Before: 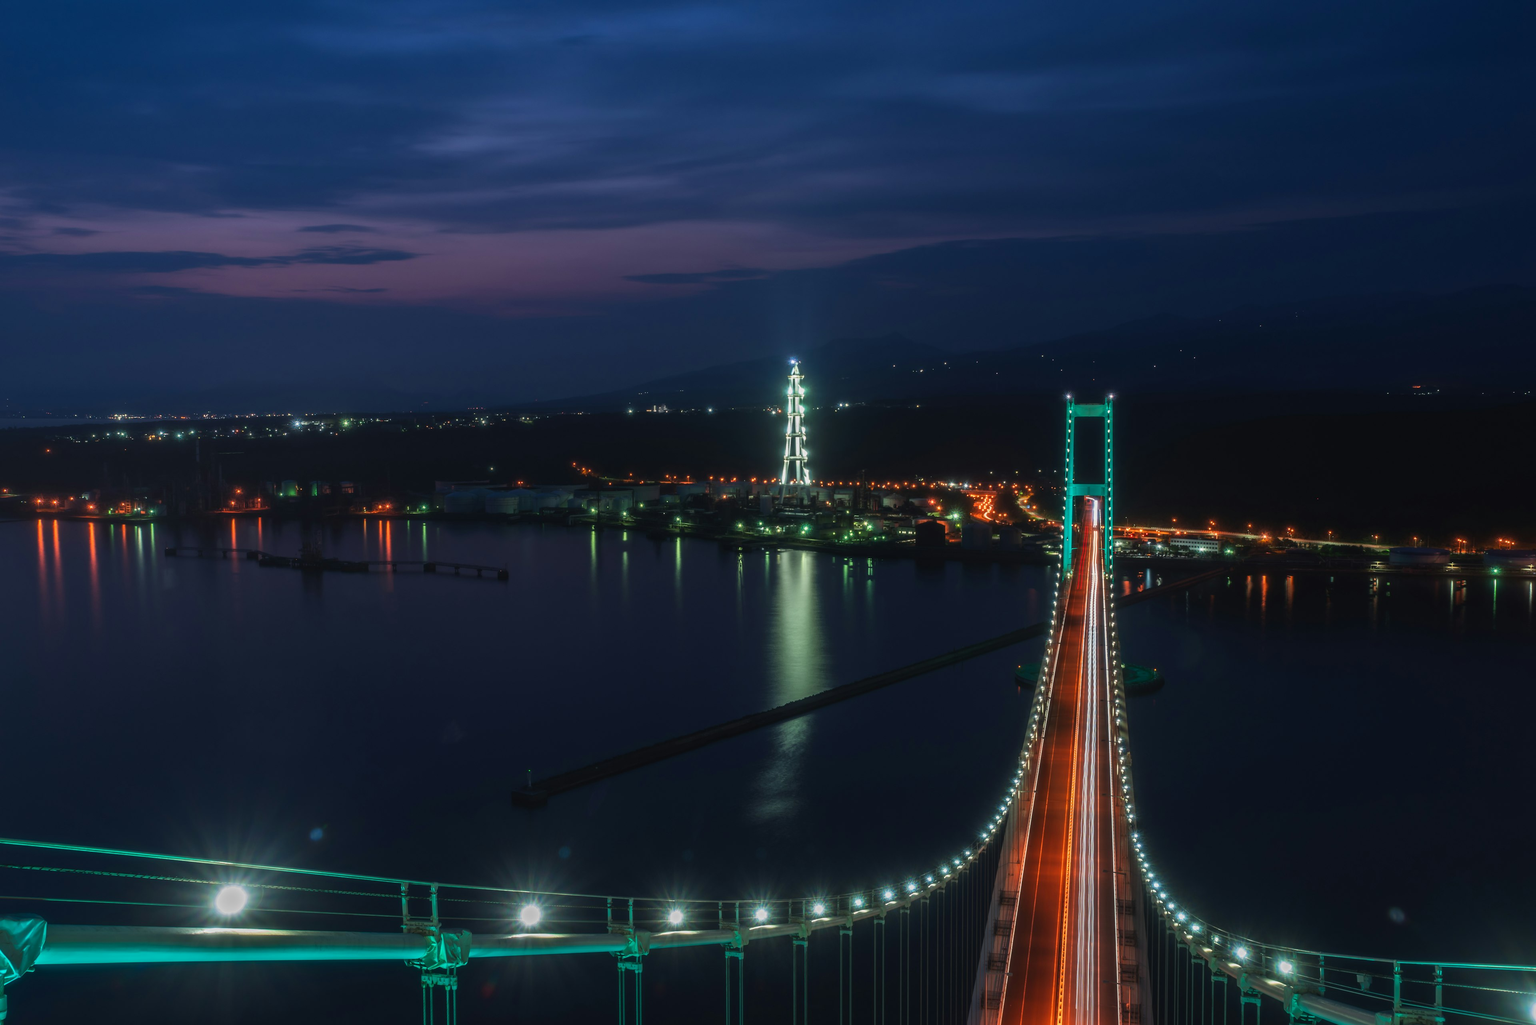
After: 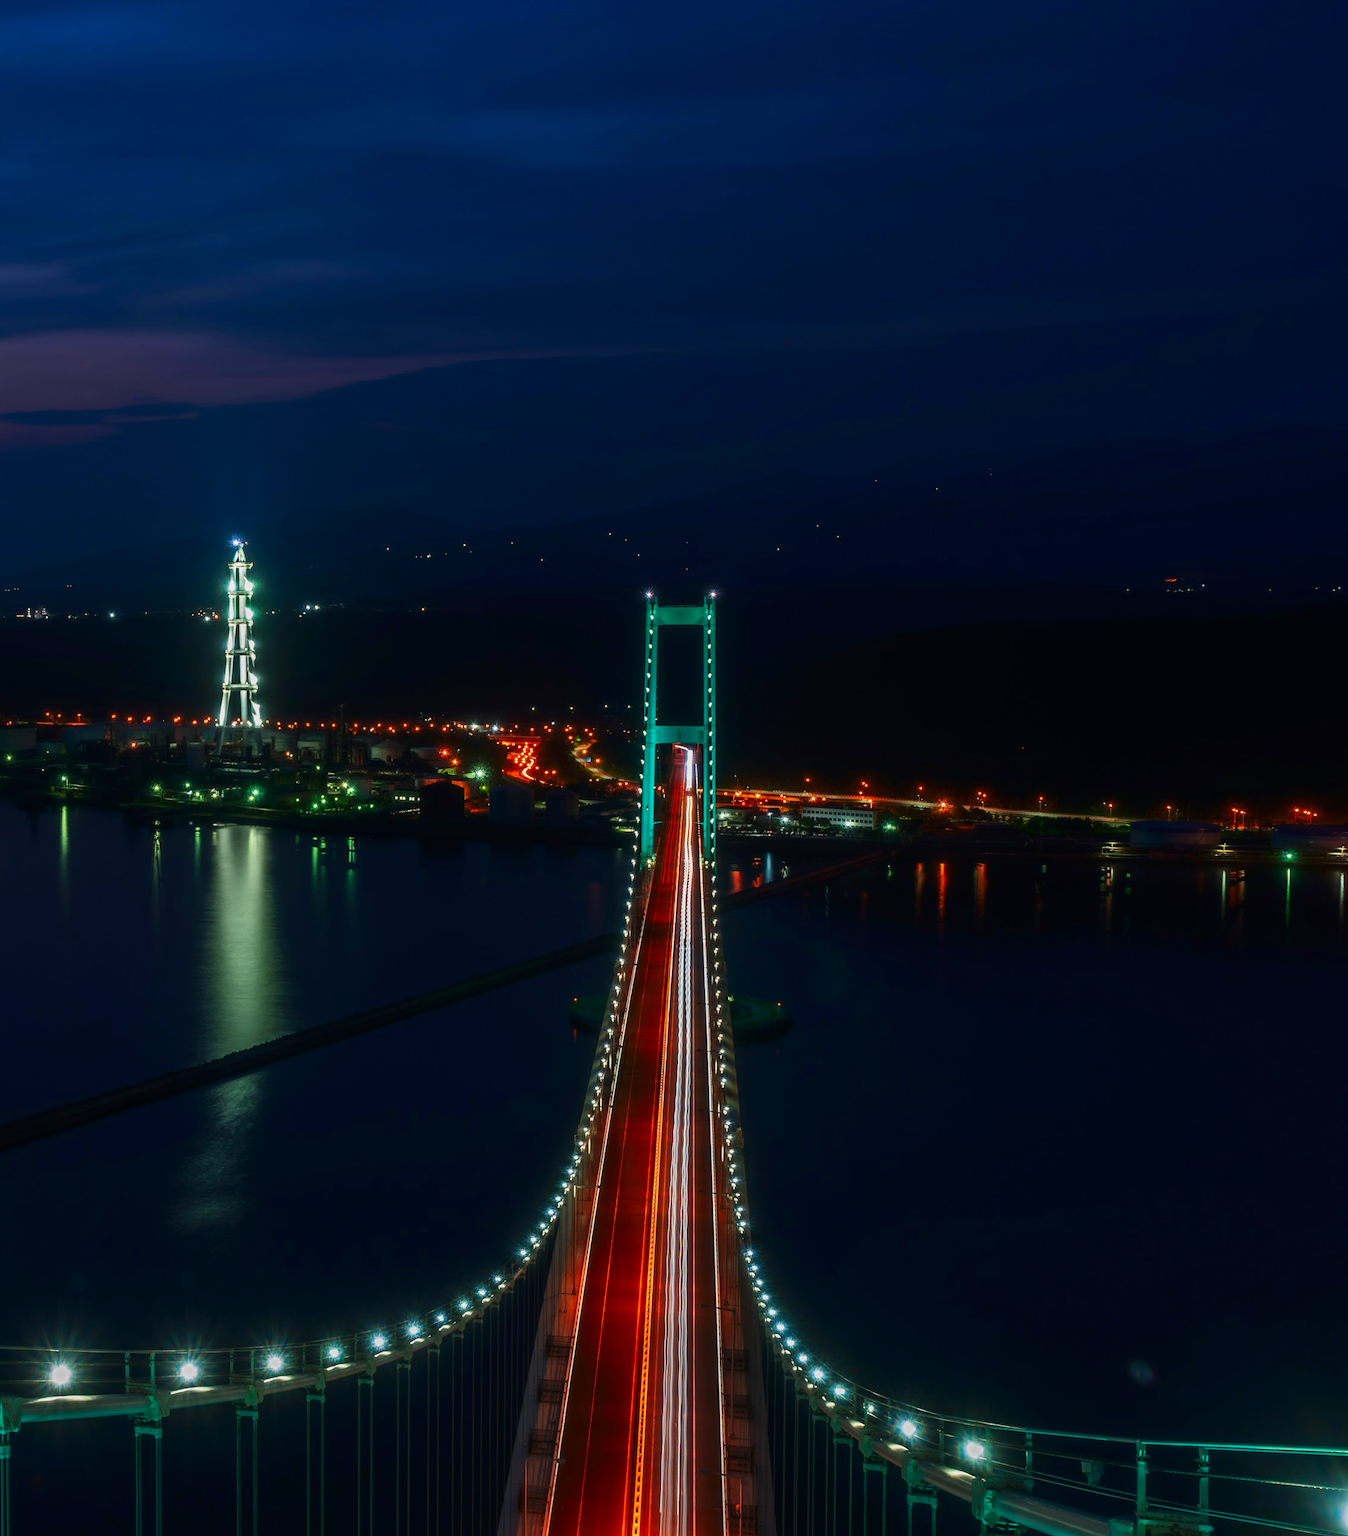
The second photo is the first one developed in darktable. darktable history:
crop: left 41.402%
contrast brightness saturation: contrast 0.12, brightness -0.12, saturation 0.2
